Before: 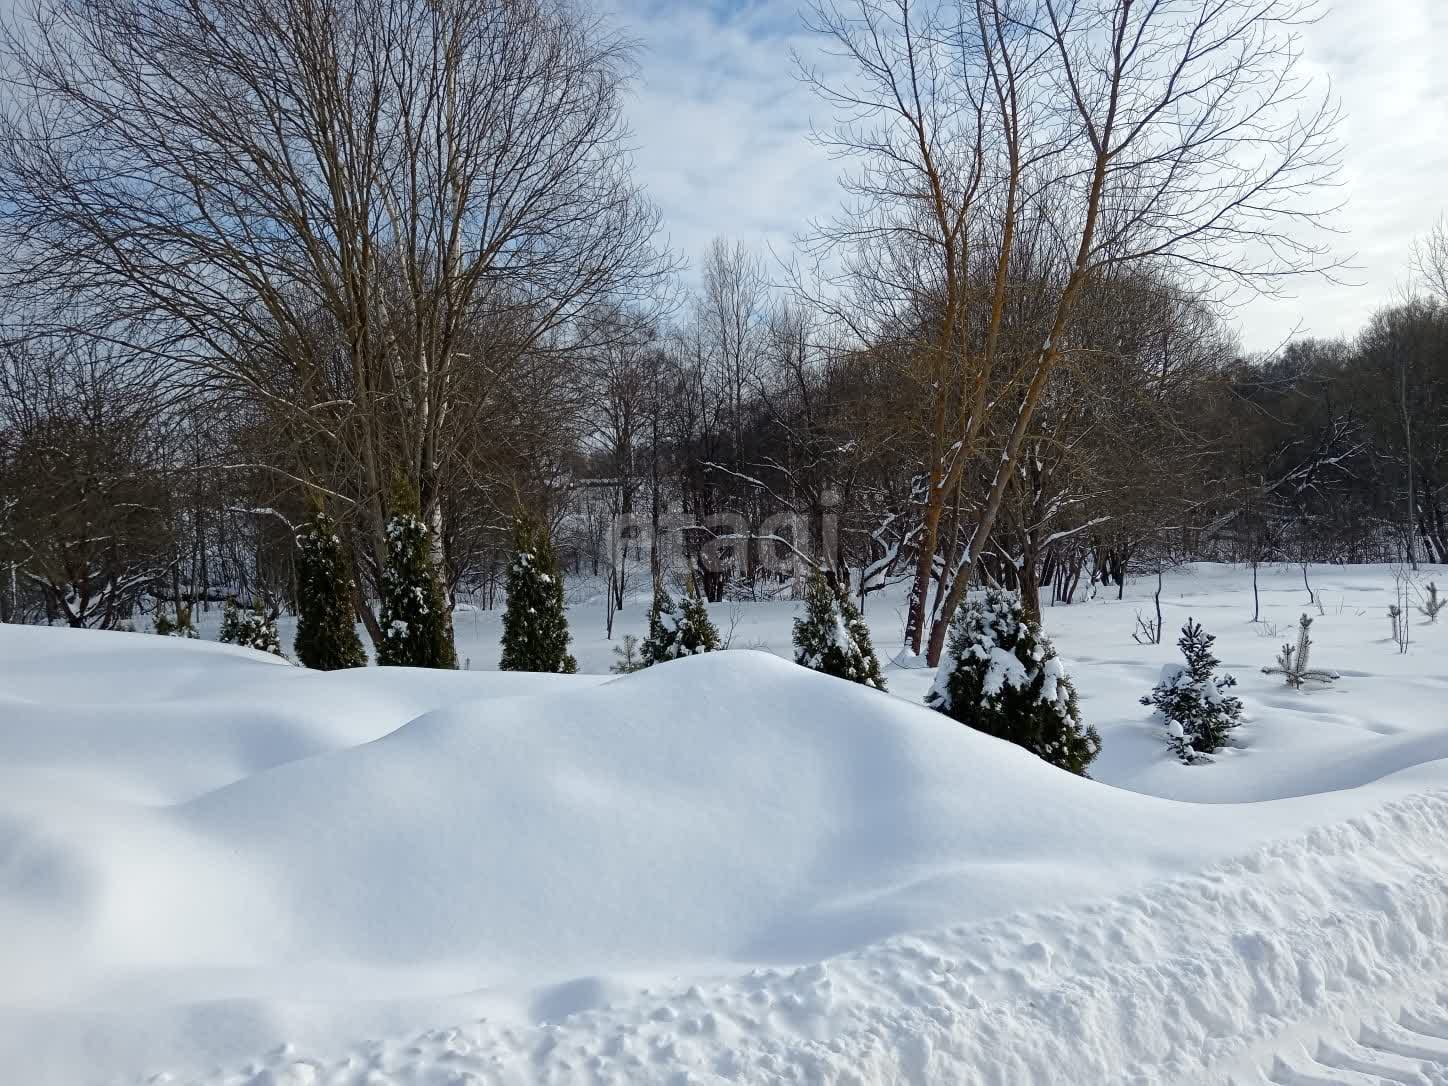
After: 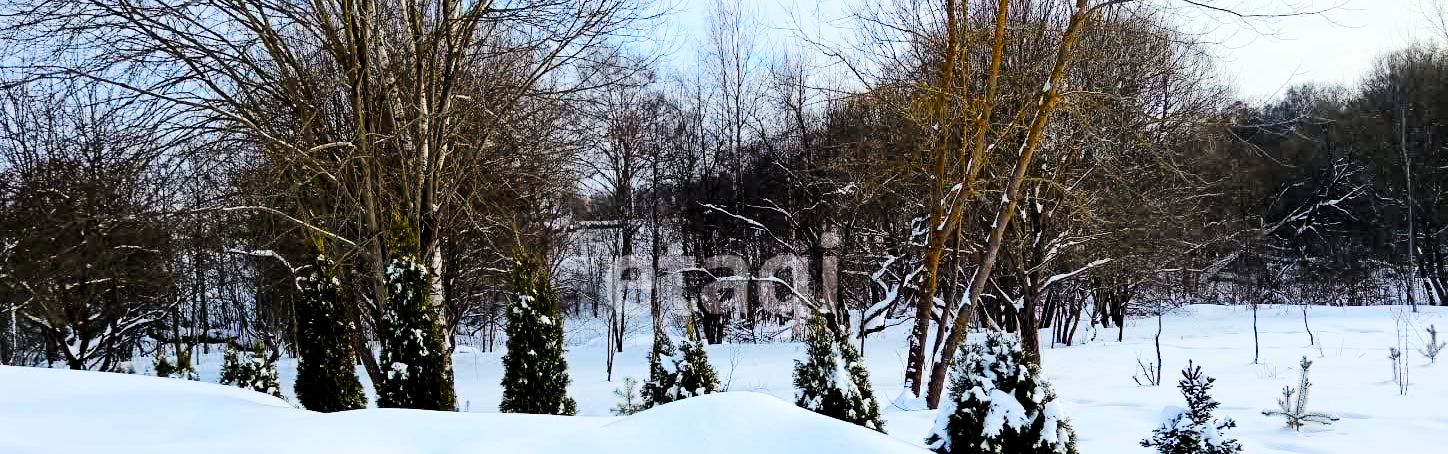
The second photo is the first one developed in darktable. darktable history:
crop and rotate: top 23.84%, bottom 34.294%
color balance rgb: perceptual saturation grading › global saturation 35%, perceptual saturation grading › highlights -25%, perceptual saturation grading › shadows 50%
tone curve: curves: ch0 [(0, 0) (0.004, 0) (0.133, 0.071) (0.325, 0.456) (0.832, 0.957) (1, 1)], color space Lab, linked channels, preserve colors none
